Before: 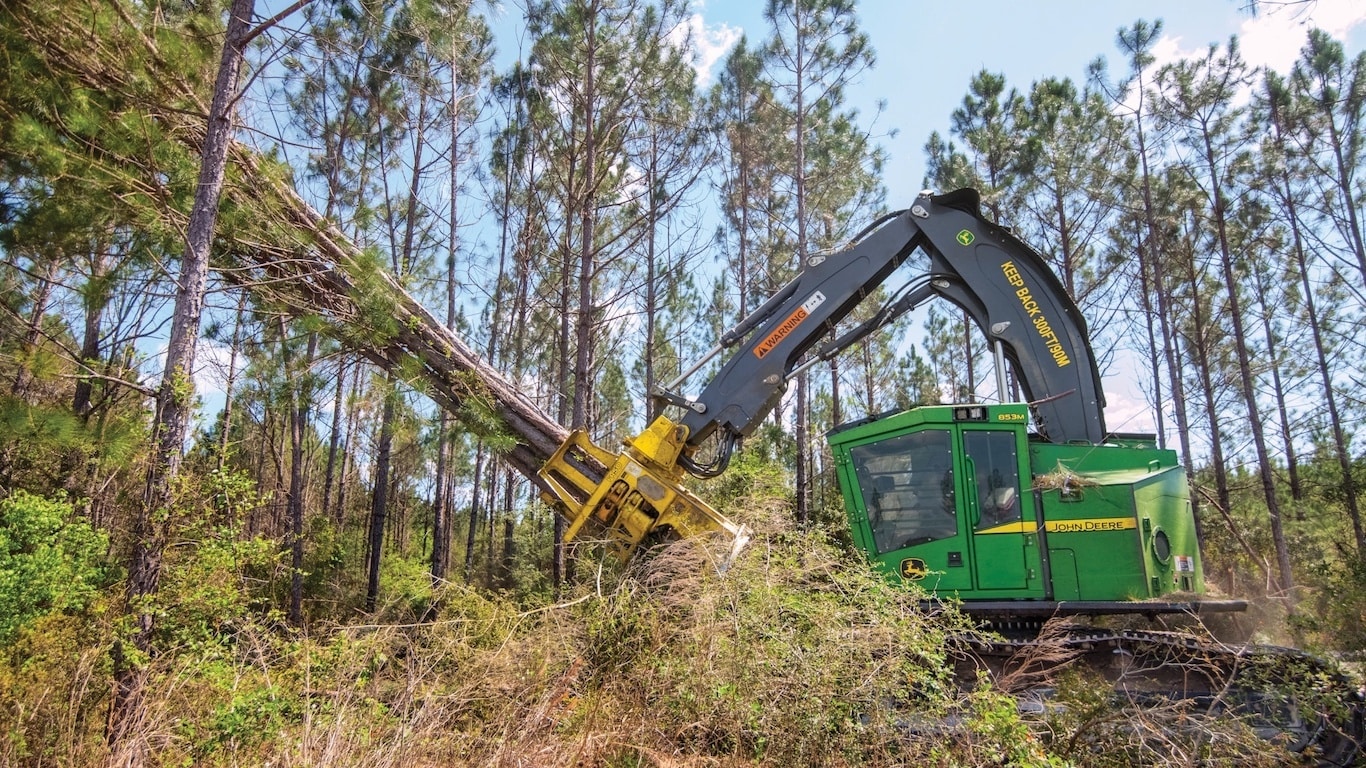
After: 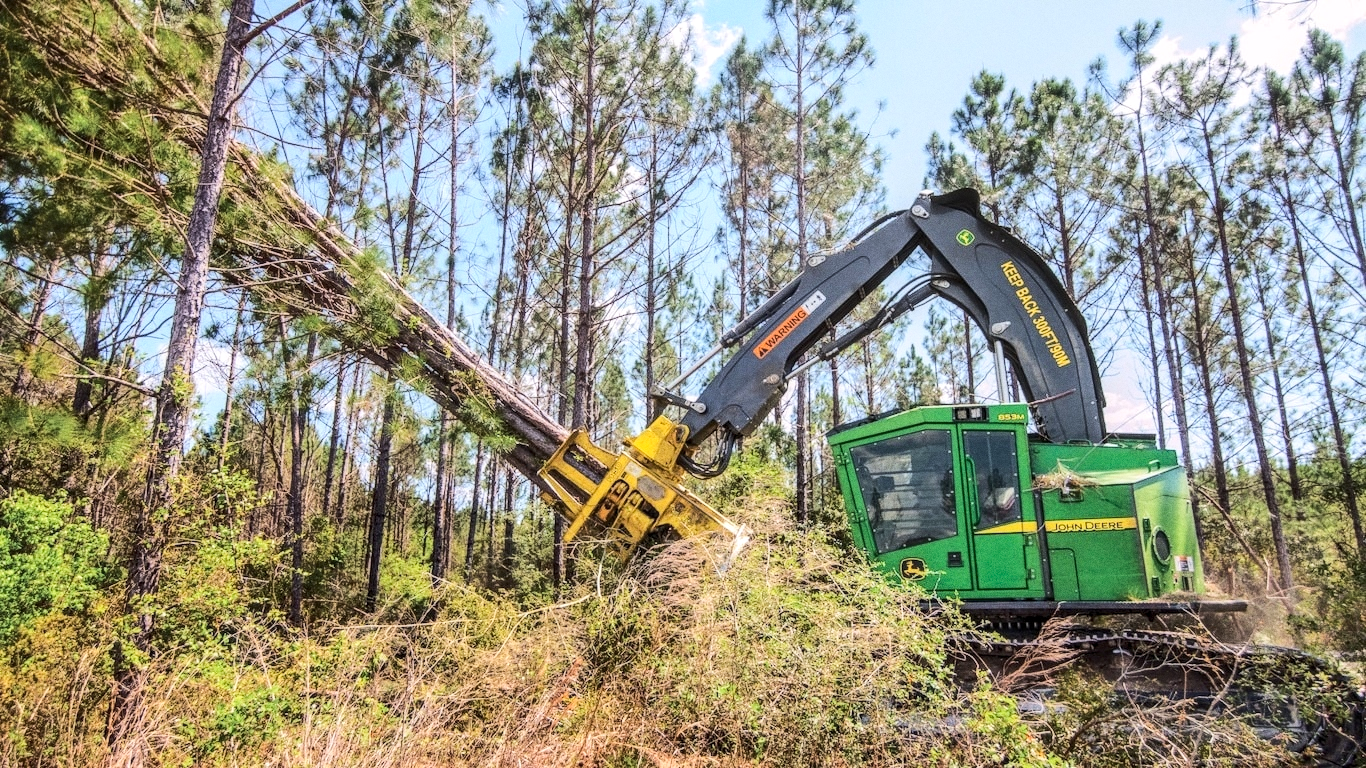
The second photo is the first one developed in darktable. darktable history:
local contrast: on, module defaults
rgb curve: curves: ch0 [(0, 0) (0.284, 0.292) (0.505, 0.644) (1, 1)], compensate middle gray true
grain: coarseness 0.09 ISO
